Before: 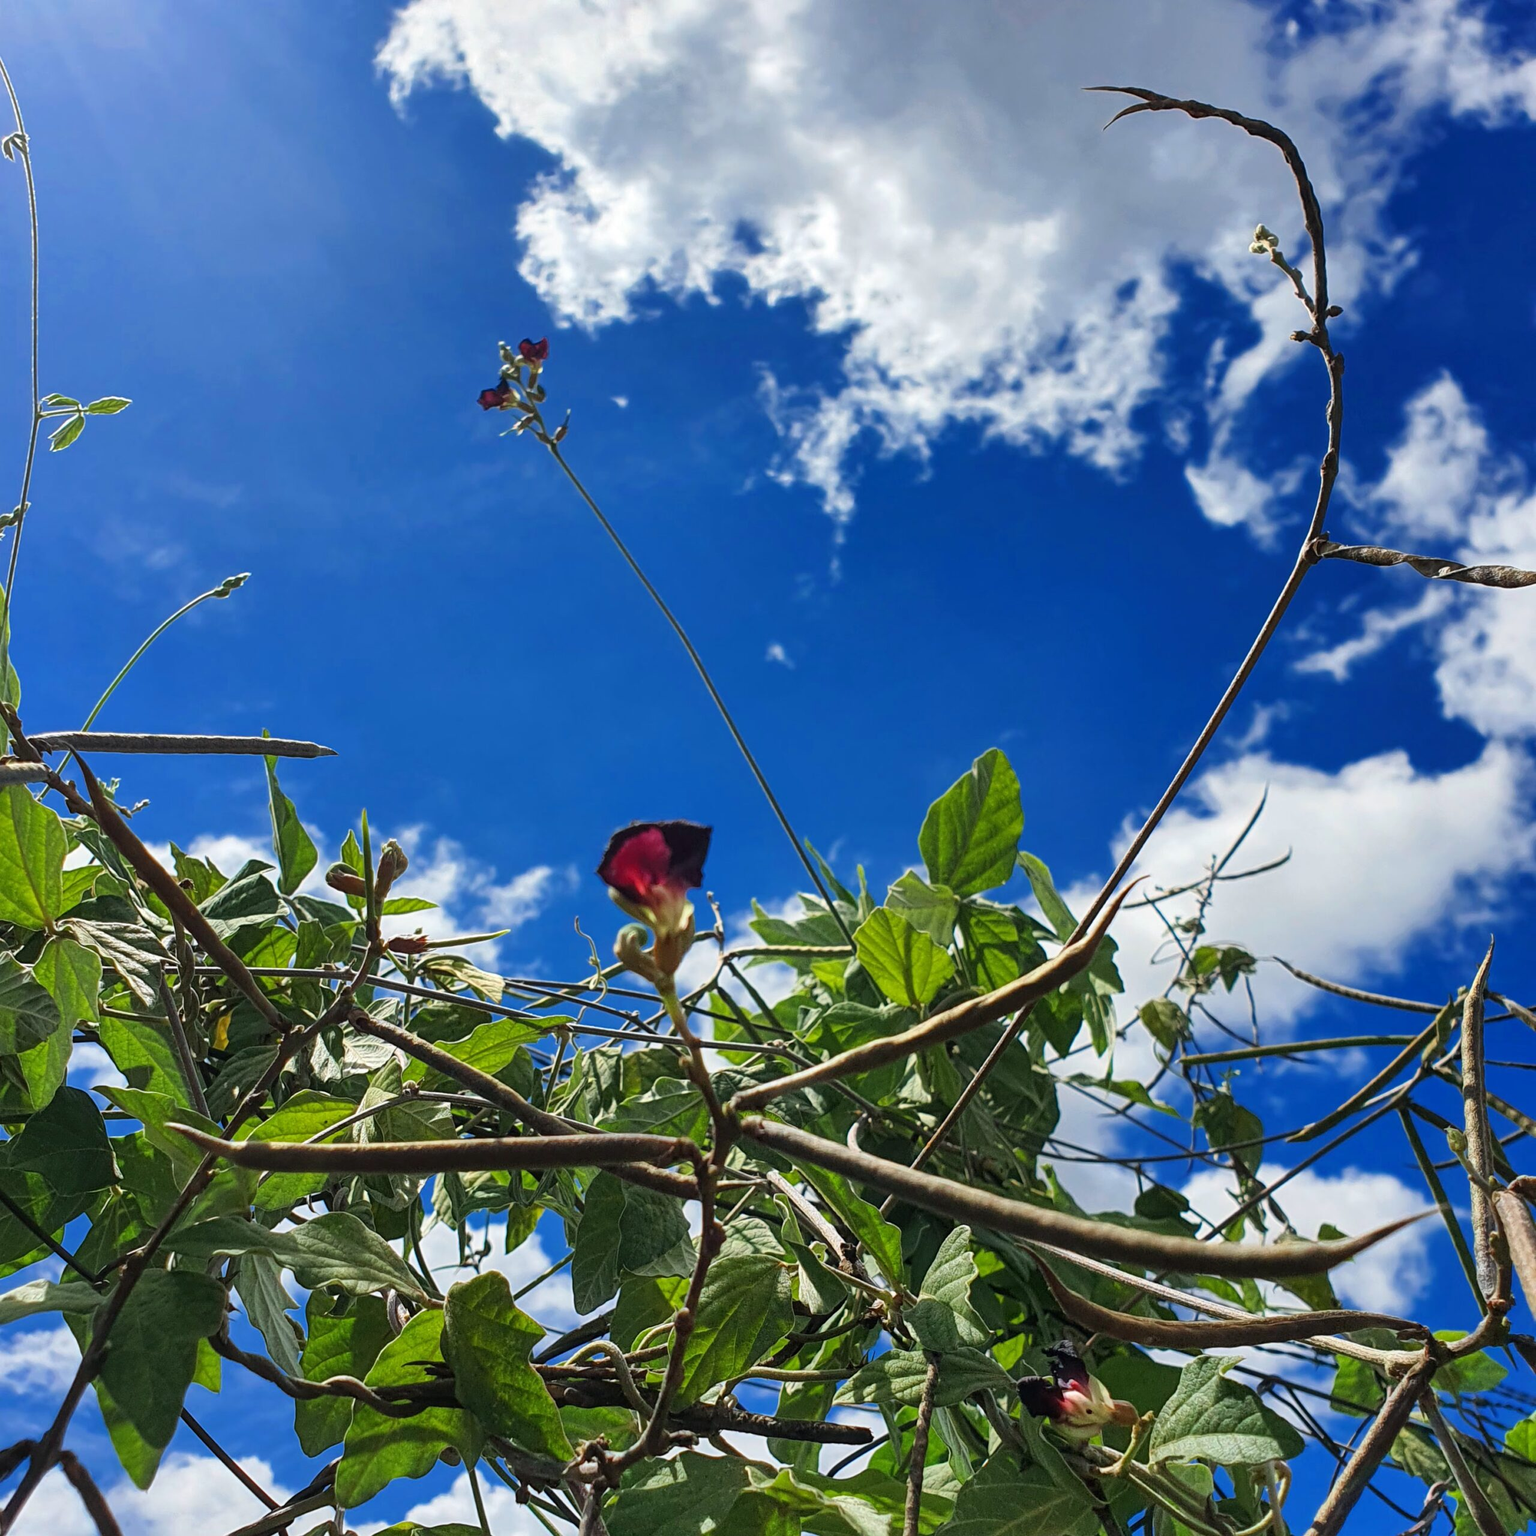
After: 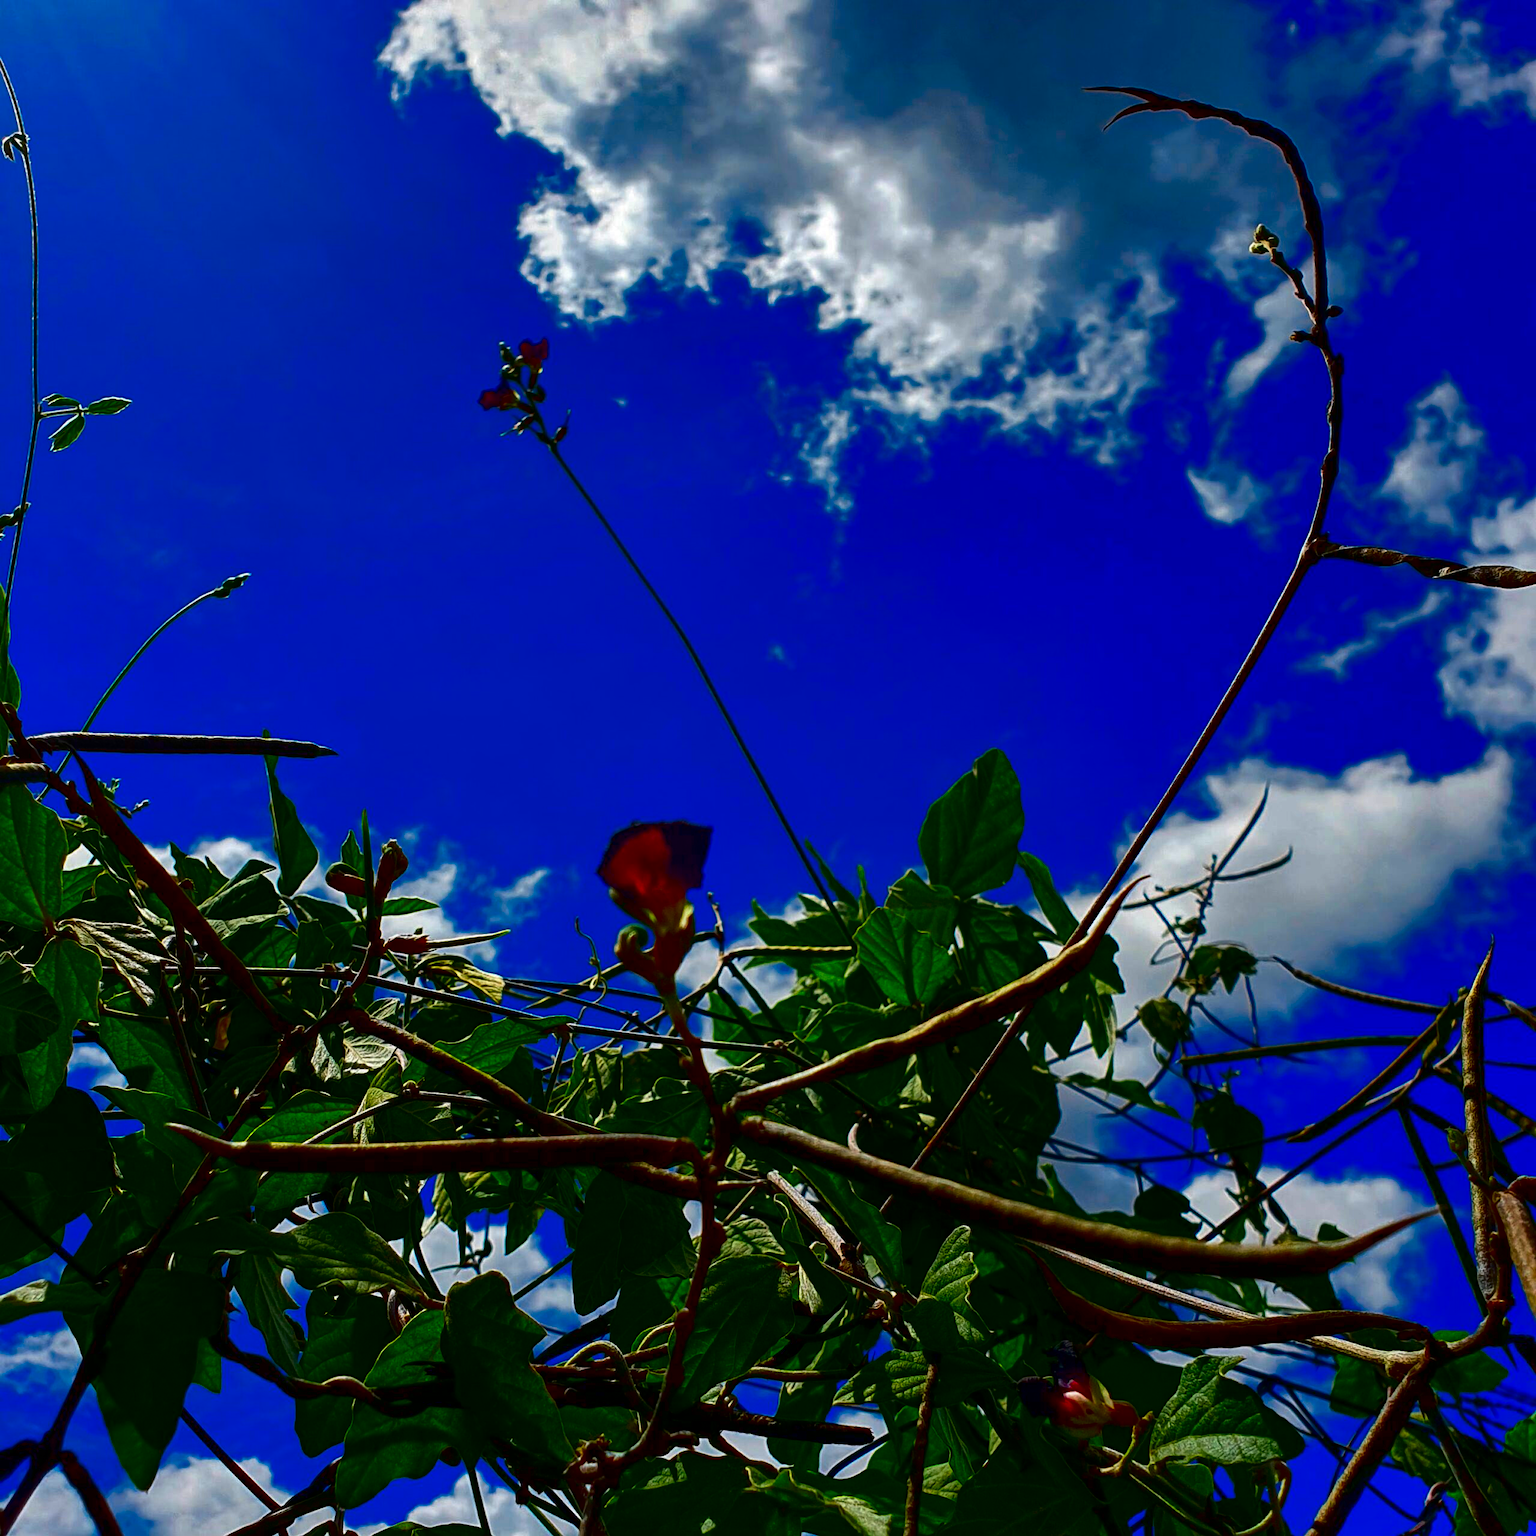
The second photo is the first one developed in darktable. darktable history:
contrast brightness saturation: brightness -0.989, saturation 0.982
